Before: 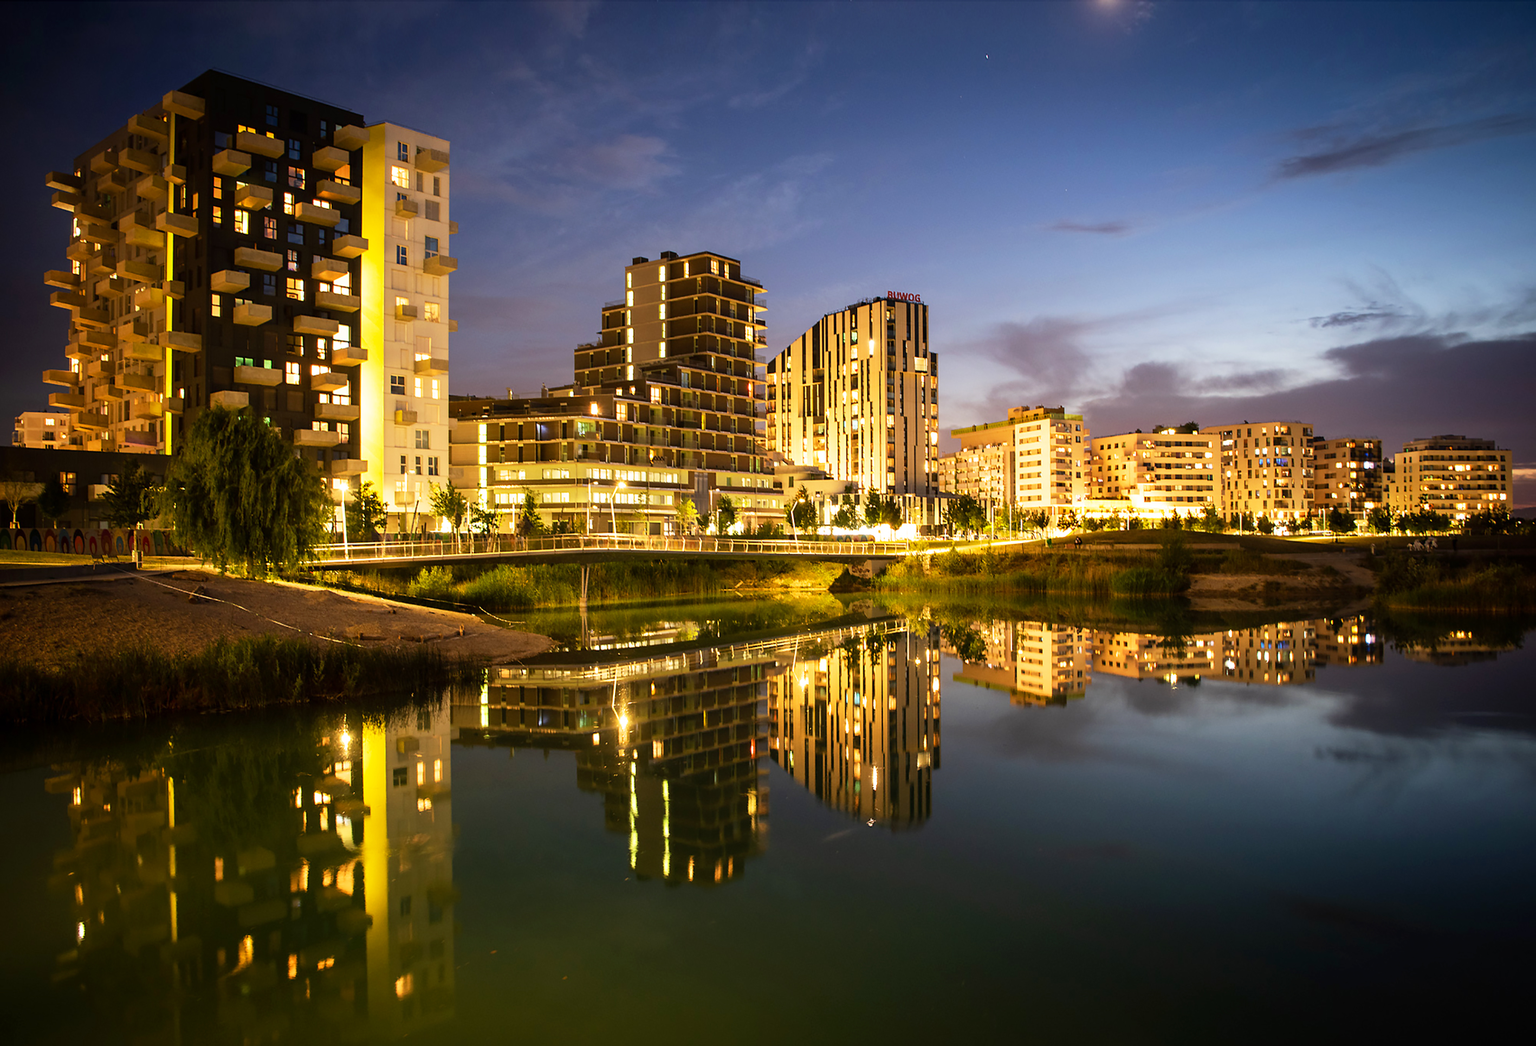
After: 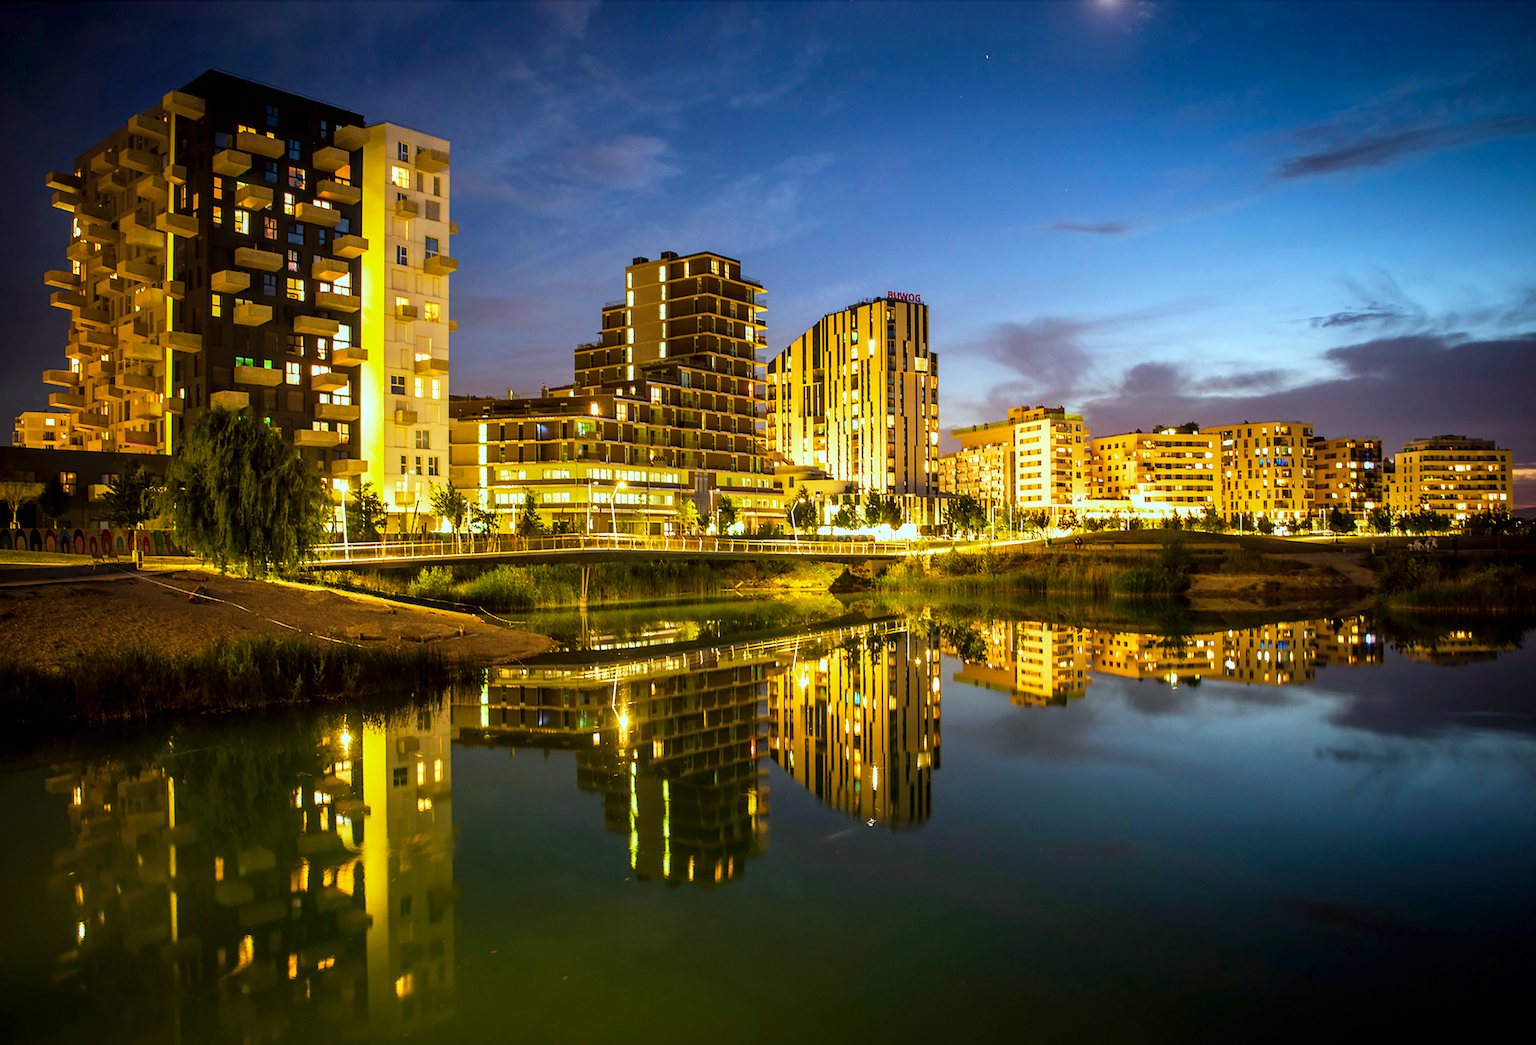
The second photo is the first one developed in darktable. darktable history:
color correction: highlights a* -10.04, highlights b* -10.37
color balance rgb: perceptual saturation grading › global saturation 25%, global vibrance 20%
local contrast: on, module defaults
